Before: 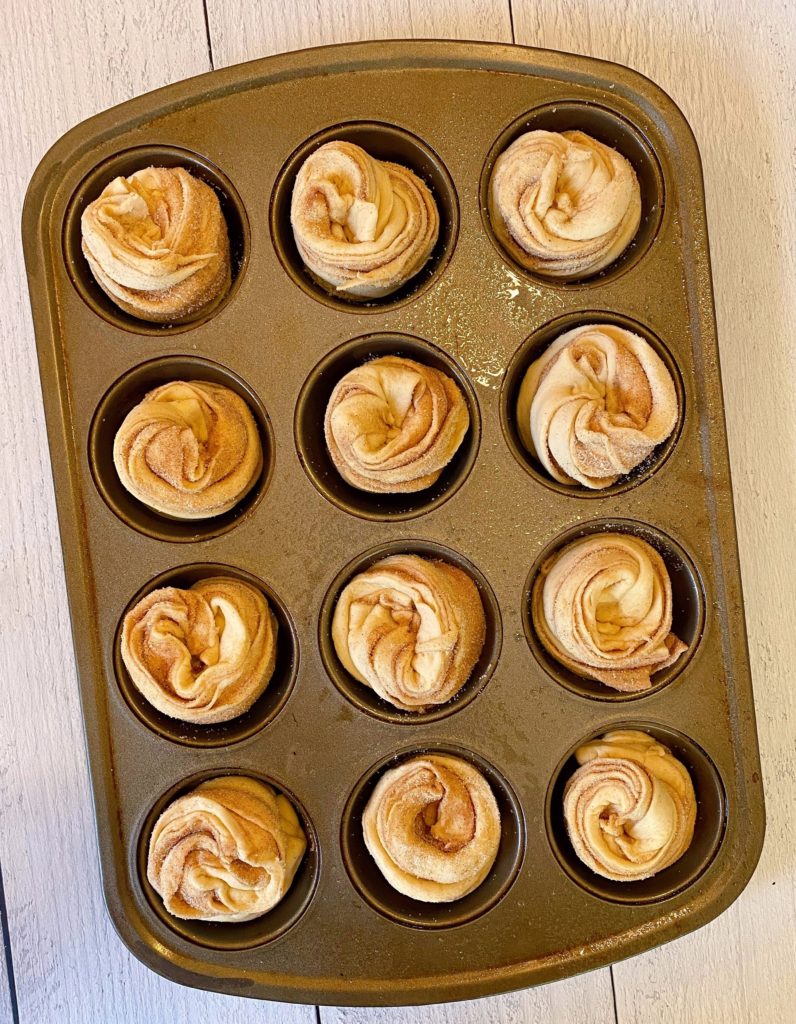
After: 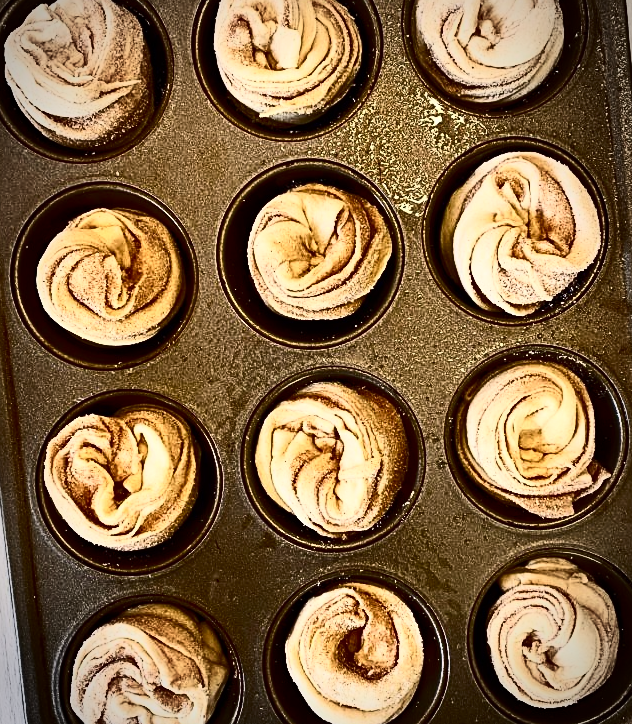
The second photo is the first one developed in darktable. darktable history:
vignetting: automatic ratio true
sharpen: amount 0.478
exposure: exposure -0.492 EV, compensate highlight preservation false
white balance: emerald 1
crop: left 9.712%, top 16.928%, right 10.845%, bottom 12.332%
contrast brightness saturation: contrast 0.93, brightness 0.2
